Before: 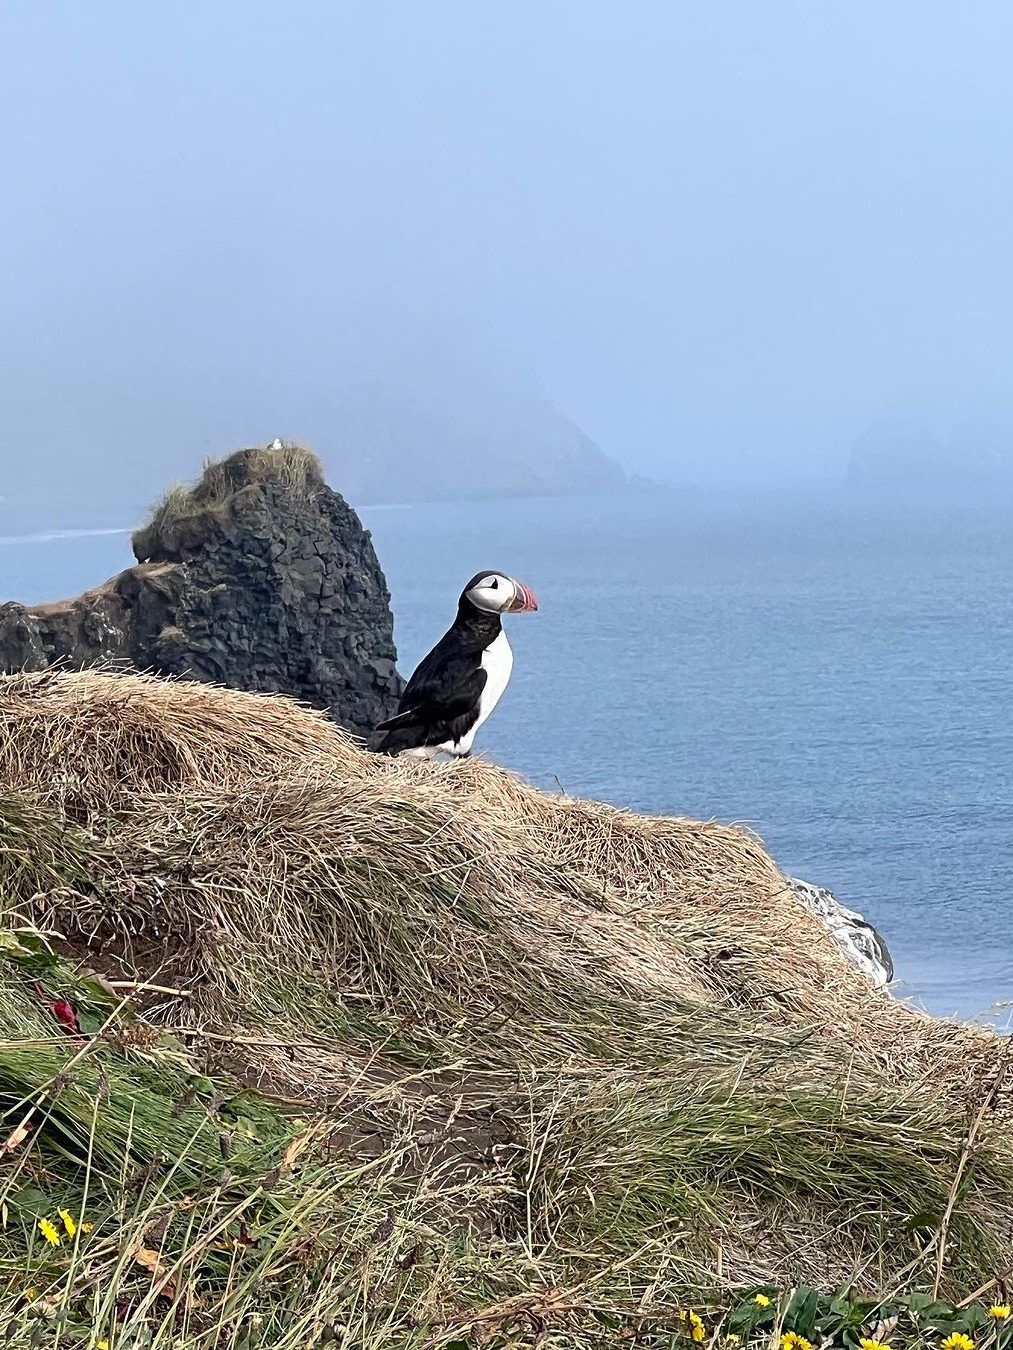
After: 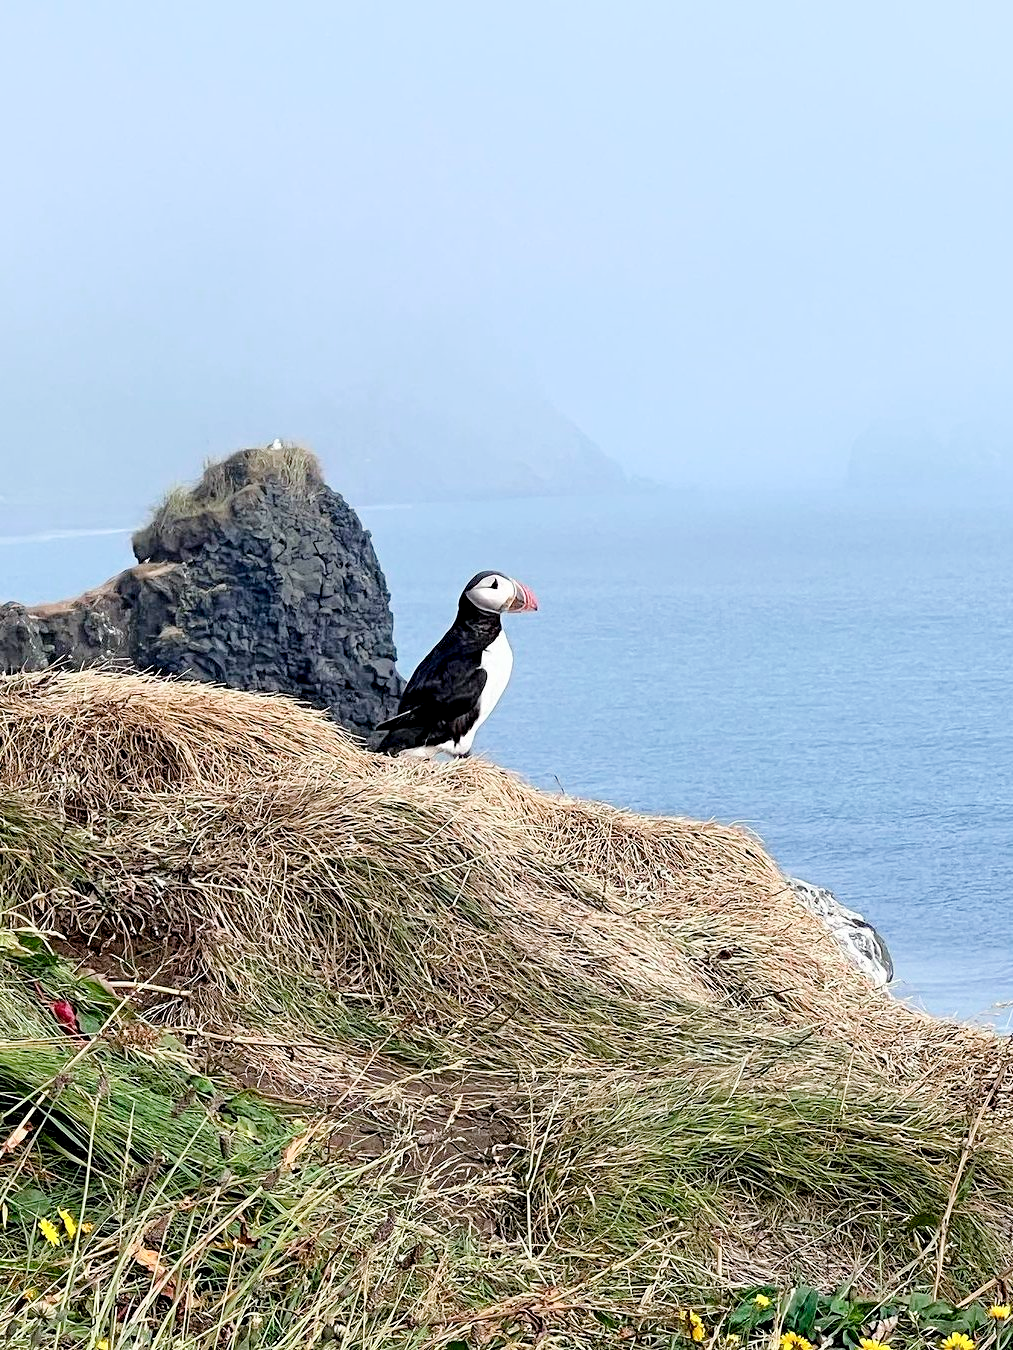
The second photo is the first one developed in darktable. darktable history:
tone curve: curves: ch0 [(0, 0) (0.003, 0.004) (0.011, 0.015) (0.025, 0.033) (0.044, 0.058) (0.069, 0.091) (0.1, 0.131) (0.136, 0.179) (0.177, 0.233) (0.224, 0.296) (0.277, 0.364) (0.335, 0.434) (0.399, 0.511) (0.468, 0.584) (0.543, 0.656) (0.623, 0.729) (0.709, 0.799) (0.801, 0.874) (0.898, 0.936) (1, 1)], preserve colors none
color look up table: target L [63.81, 45.09, 32.9, 100, 80.65, 72.43, 63.48, 57.86, 53.36, 42.88, 46.89, 39.02, 26.79, 70.96, 58.83, 50.59, 50.1, 24.89, 23.46, 8.003, 63.4, 48.42, 42.67, 26.97, 0 ×25], target a [-24.39, -42.34, -12.78, -0.001, 0.271, 5.472, 25.32, 24.26, 45.76, -0.299, 55.7, 56.42, 15.07, -0.204, -0.338, 9.839, 56.17, 27.79, 14.5, -0.003, -36.46, -24.4, -3.503, -0.181, 0 ×25], target b [60.3, 34.69, 24.5, 0.012, 1.088, 80.37, 69.09, 17.83, 56.74, 0.1, 19.55, 30.08, 17.45, -1.187, -1.419, -28.95, -14.98, -18.92, -52.25, -0.022, -3.512, -32.37, -28.2, -1.036, 0 ×25], num patches 24
